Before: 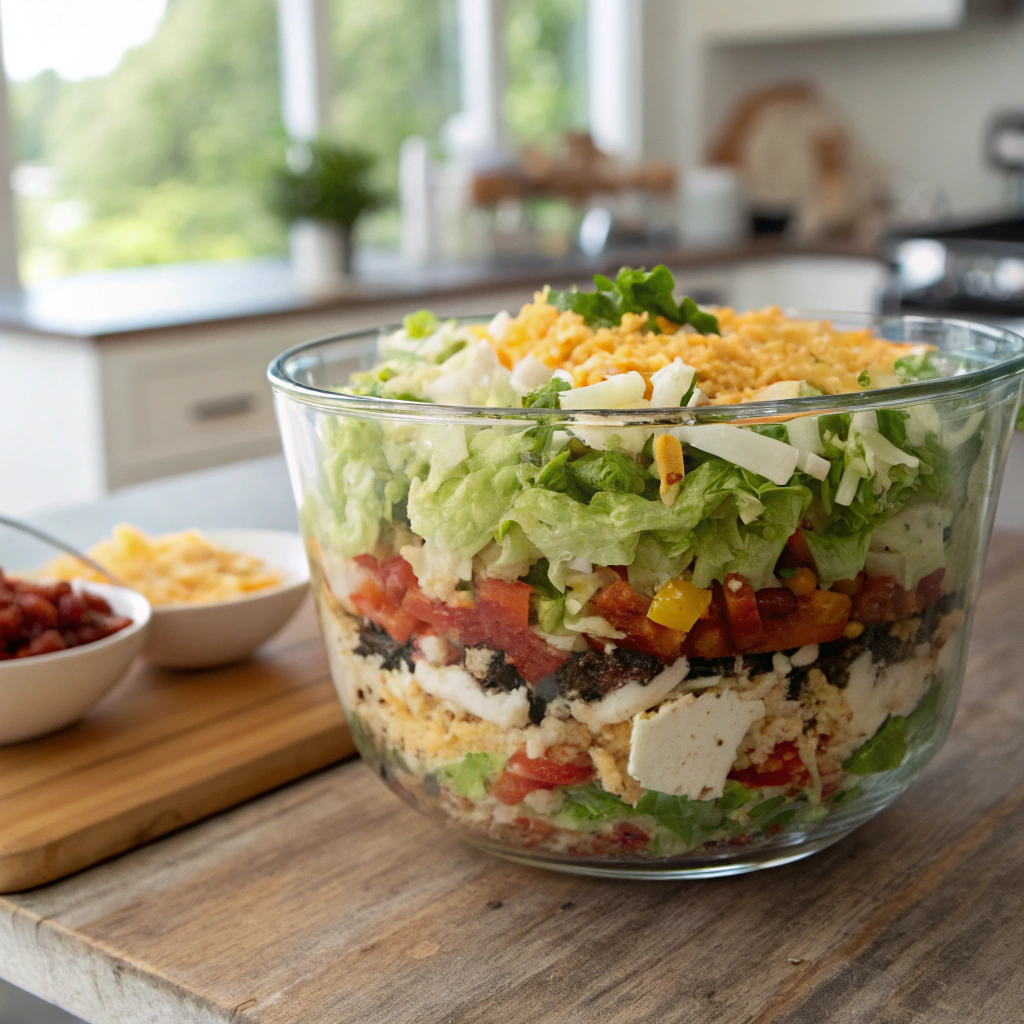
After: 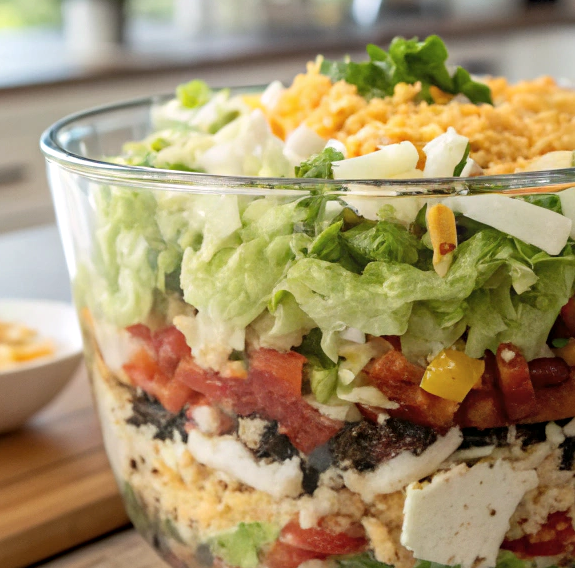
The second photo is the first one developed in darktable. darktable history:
crop and rotate: left 22.202%, top 22.546%, right 21.641%, bottom 21.943%
contrast brightness saturation: contrast 0.053, brightness 0.069, saturation 0.005
local contrast: on, module defaults
